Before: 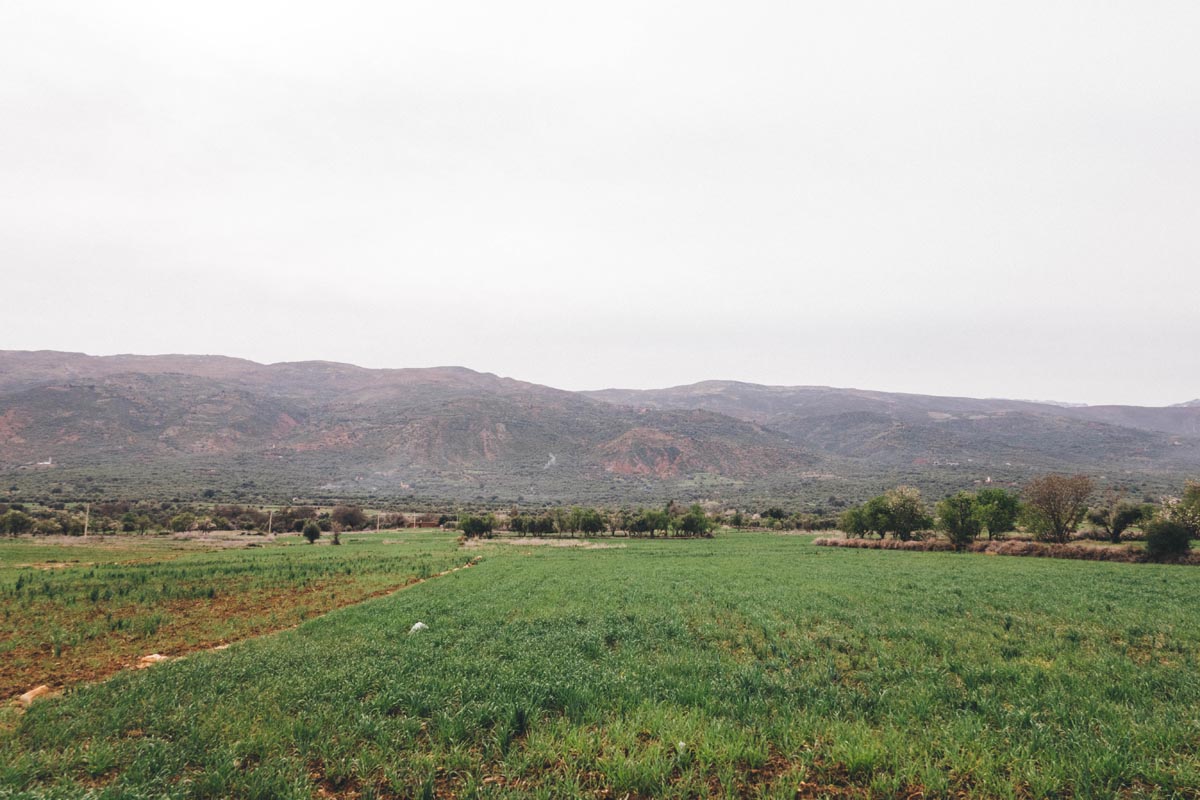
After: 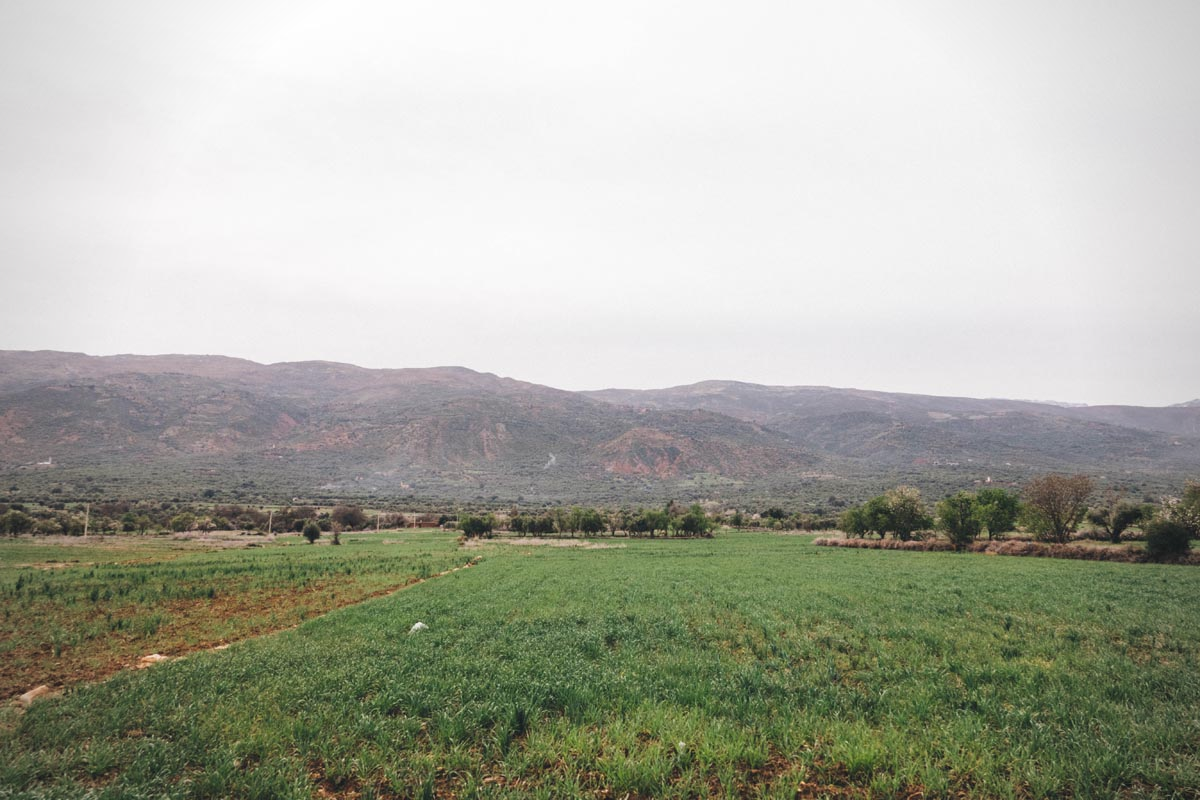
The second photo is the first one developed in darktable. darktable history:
contrast brightness saturation: saturation -0.05
vignetting: fall-off radius 60.92%
